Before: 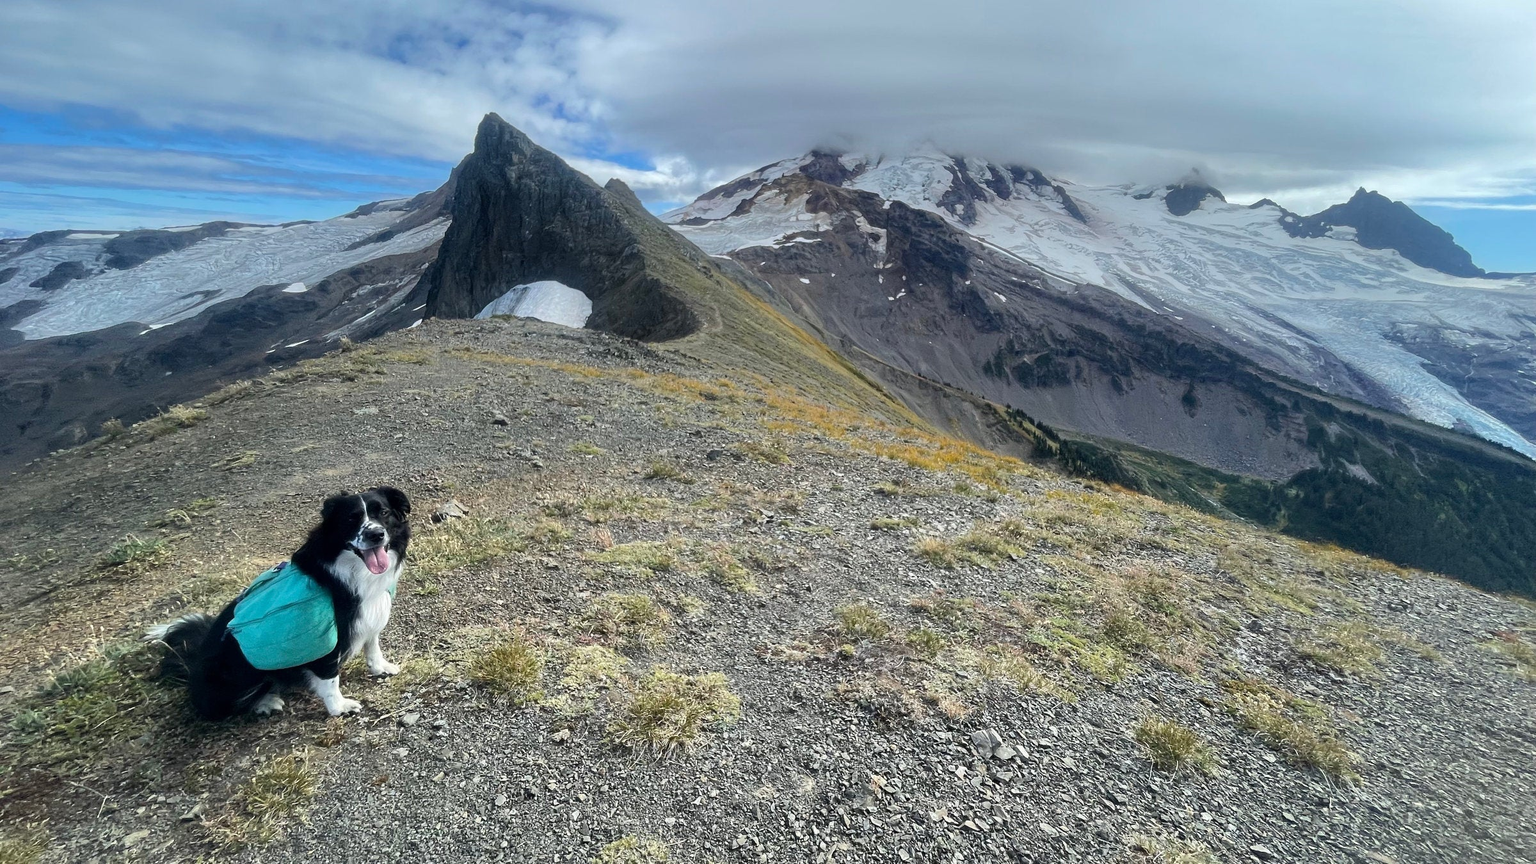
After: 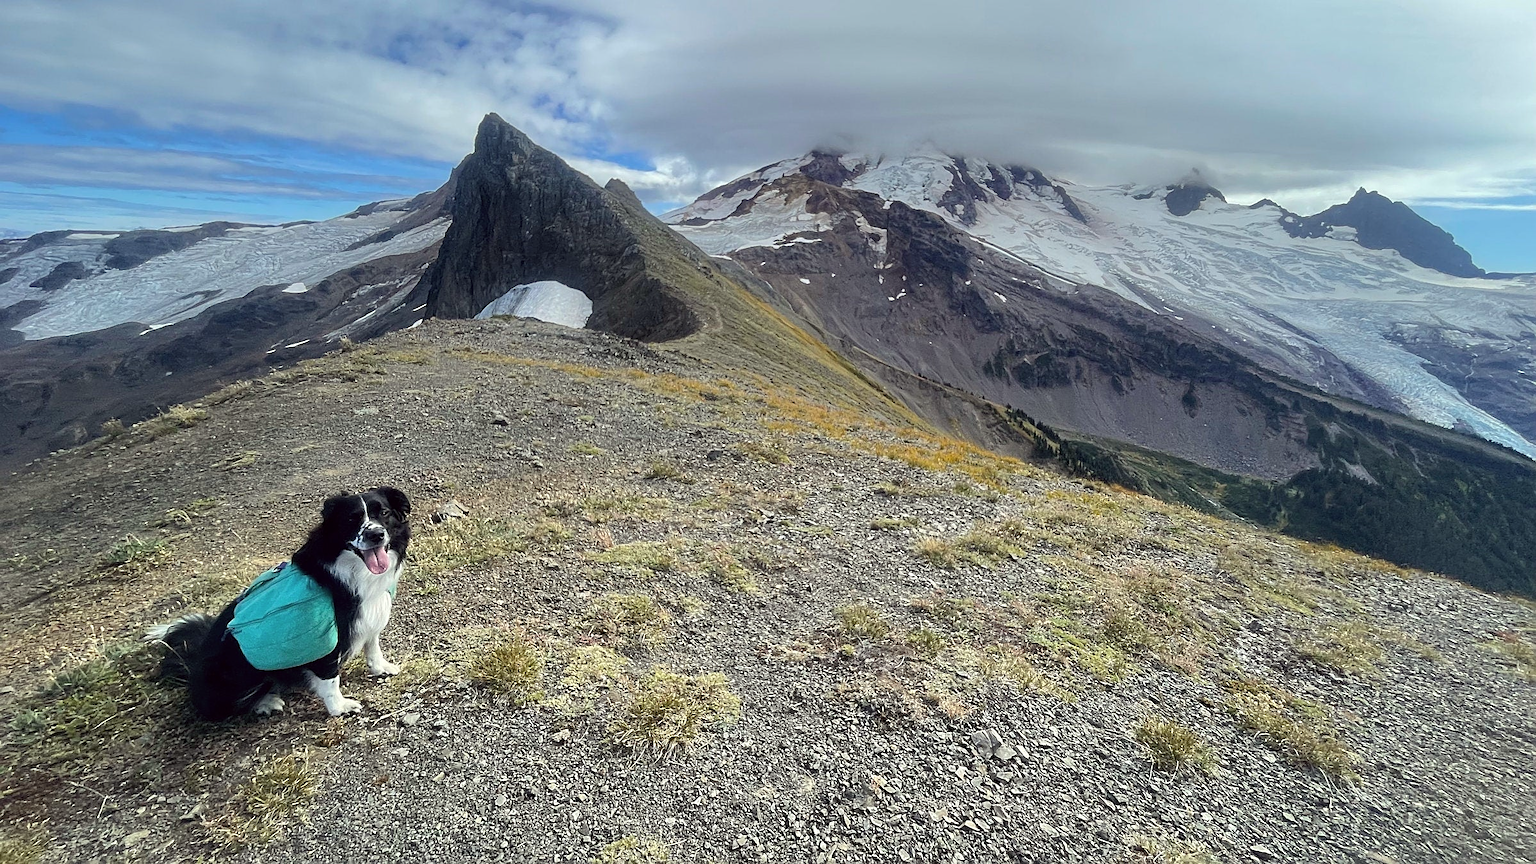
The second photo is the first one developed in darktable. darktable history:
color correction: highlights a* -1.02, highlights b* 4.58, shadows a* 3.54
sharpen: on, module defaults
